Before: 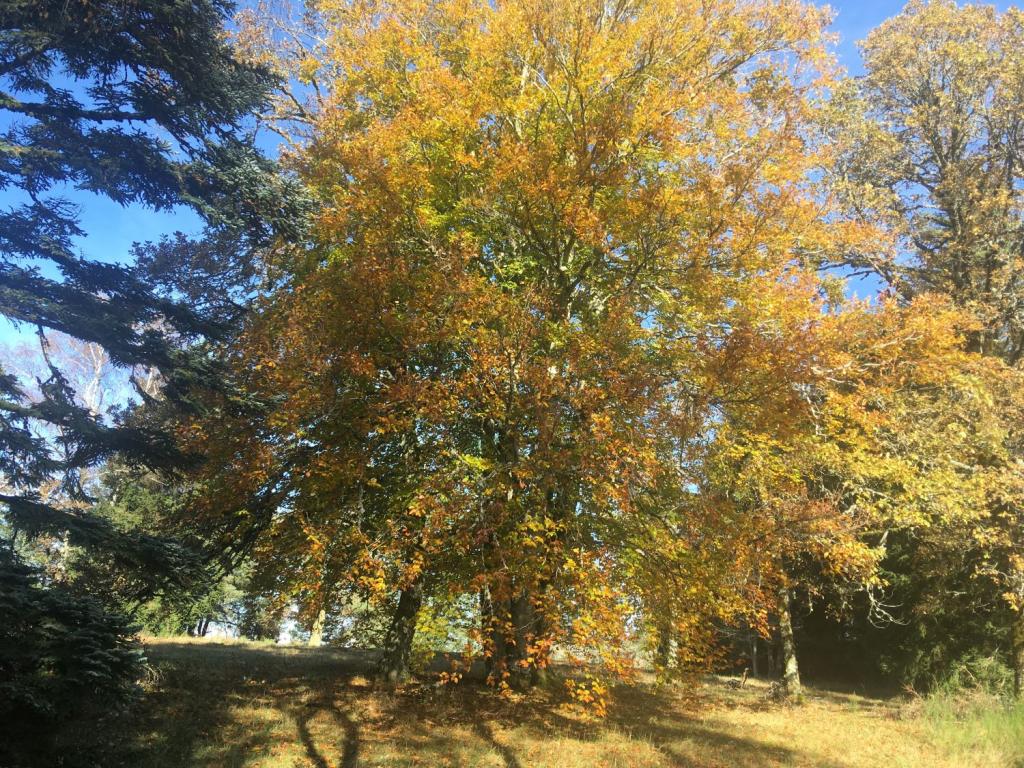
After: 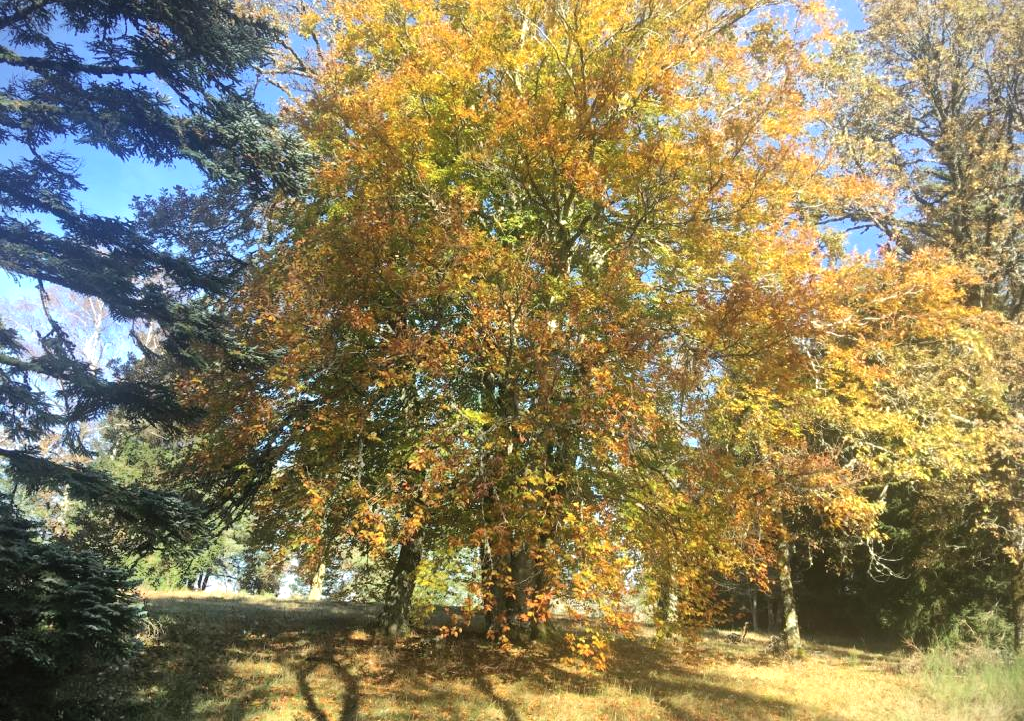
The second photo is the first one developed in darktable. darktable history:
exposure: exposure 0.014 EV, compensate exposure bias true, compensate highlight preservation false
vignetting: fall-off start 91.78%, brightness -0.418, saturation -0.307
crop and rotate: top 6.062%
shadows and highlights: radius 110.91, shadows 51.59, white point adjustment 9.12, highlights -4.52, highlights color adjustment 49.52%, soften with gaussian
